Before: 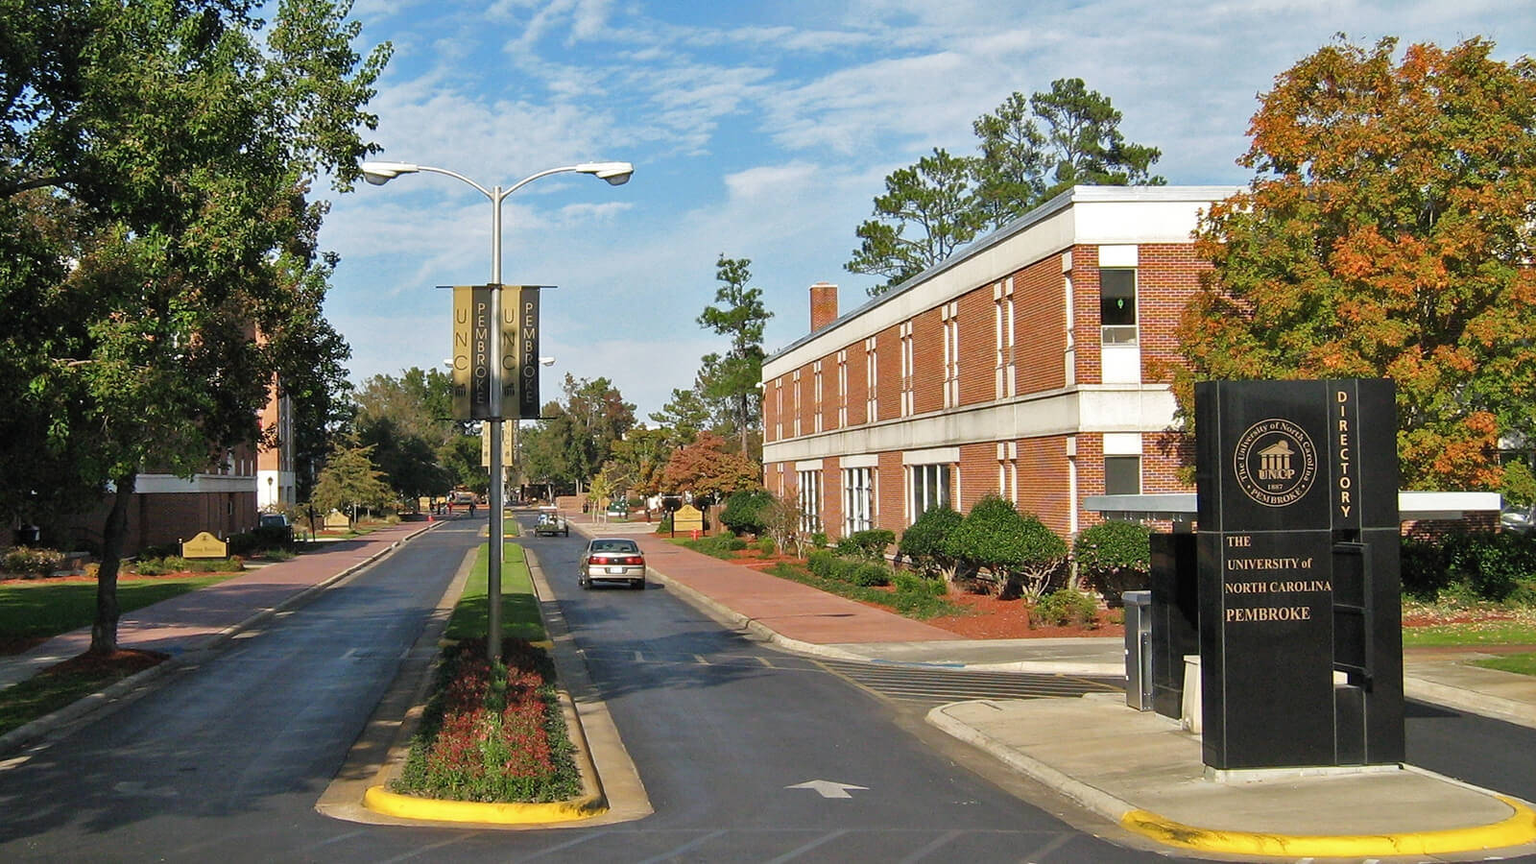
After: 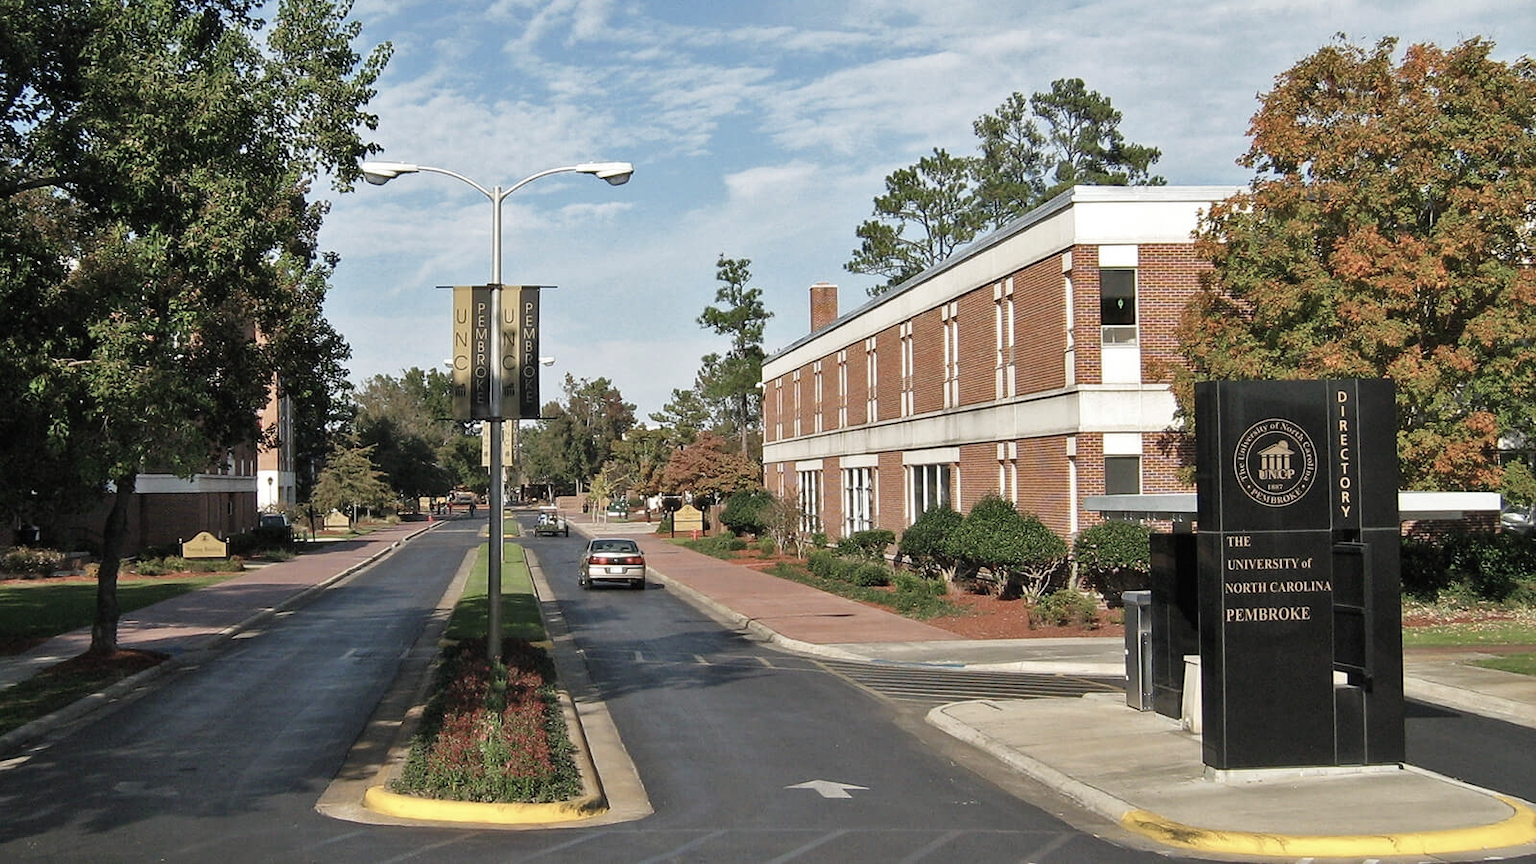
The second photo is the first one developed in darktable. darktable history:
contrast brightness saturation: contrast 0.1, saturation -0.364
